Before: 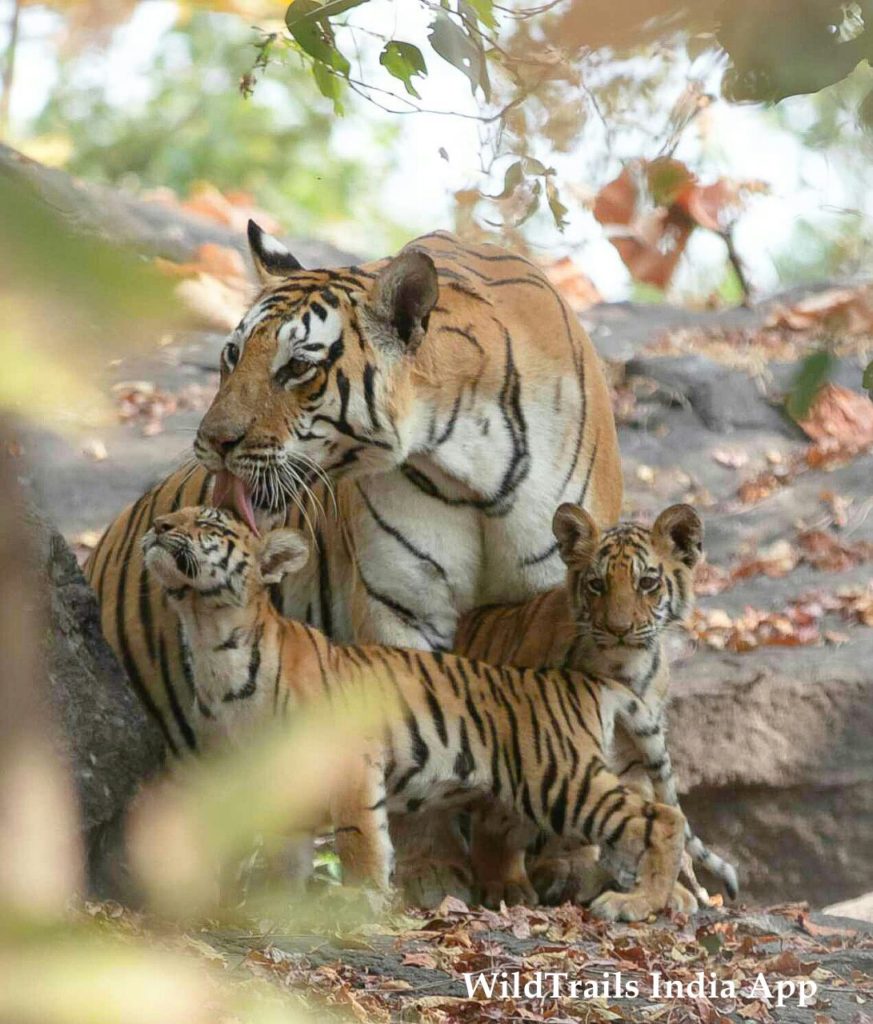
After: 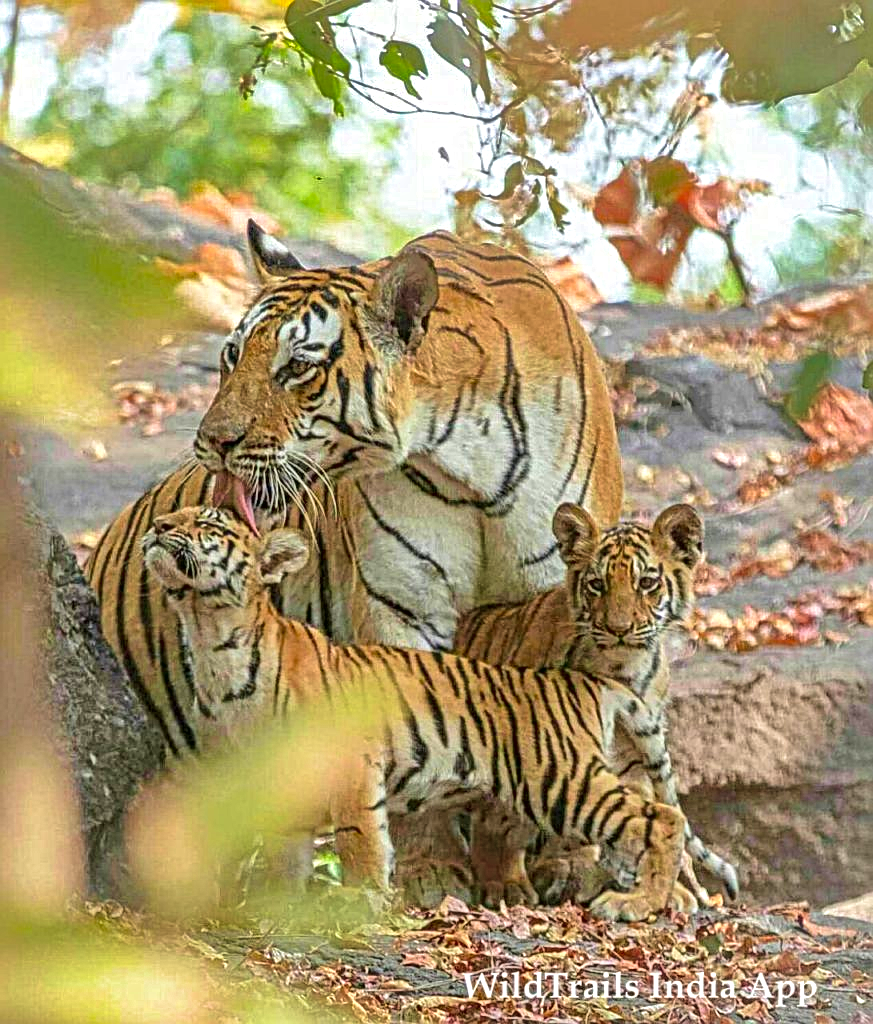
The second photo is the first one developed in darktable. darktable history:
shadows and highlights: shadows 39.69, highlights -60
velvia: on, module defaults
local contrast: mode bilateral grid, contrast 20, coarseness 3, detail 298%, midtone range 0.2
contrast brightness saturation: contrast 0.069, brightness 0.172, saturation 0.412
